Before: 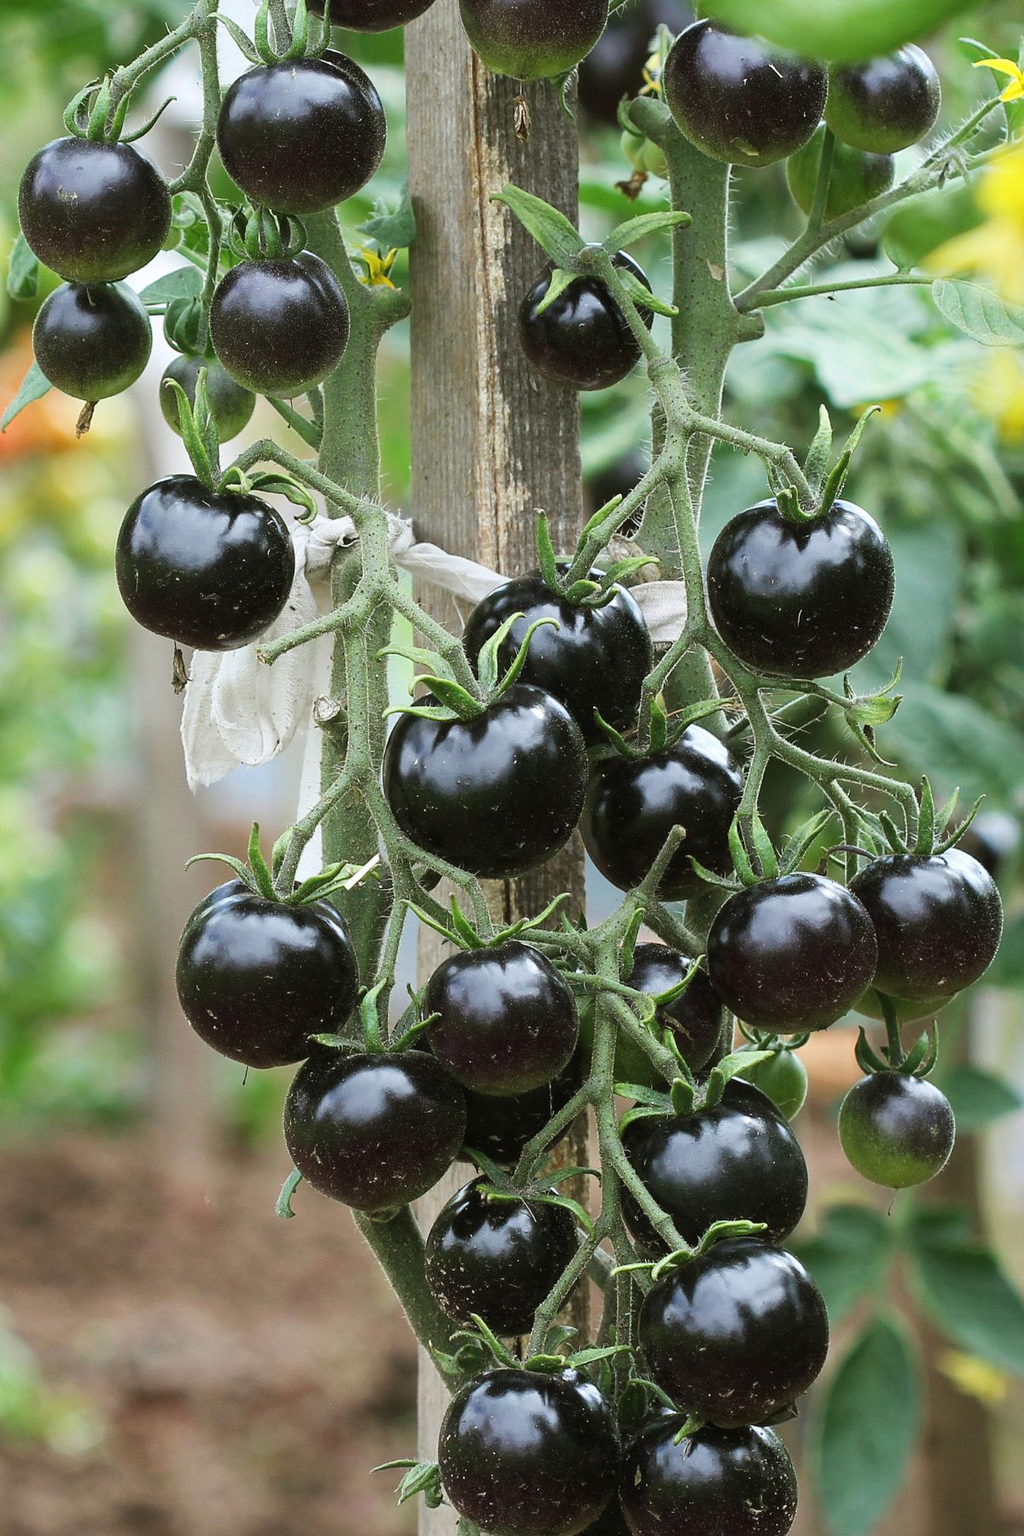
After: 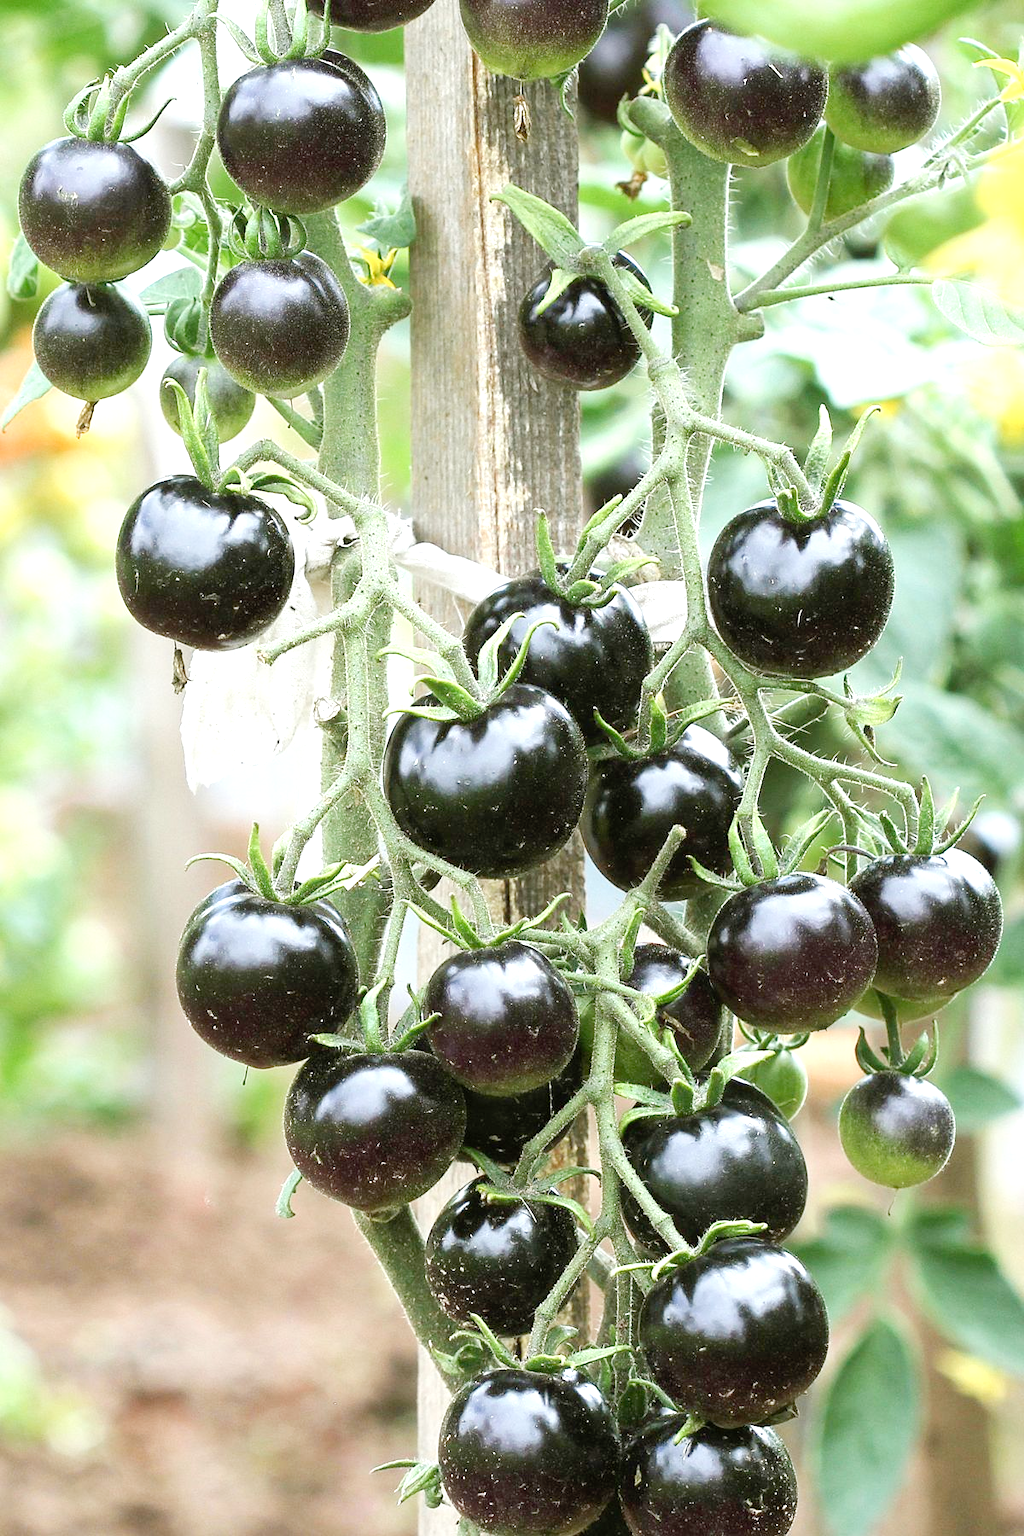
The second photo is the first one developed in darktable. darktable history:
tone curve: curves: ch0 [(0, 0) (0.07, 0.057) (0.15, 0.177) (0.352, 0.445) (0.59, 0.703) (0.857, 0.908) (1, 1)], preserve colors none
exposure: black level correction 0.001, exposure 0.956 EV, compensate highlight preservation false
